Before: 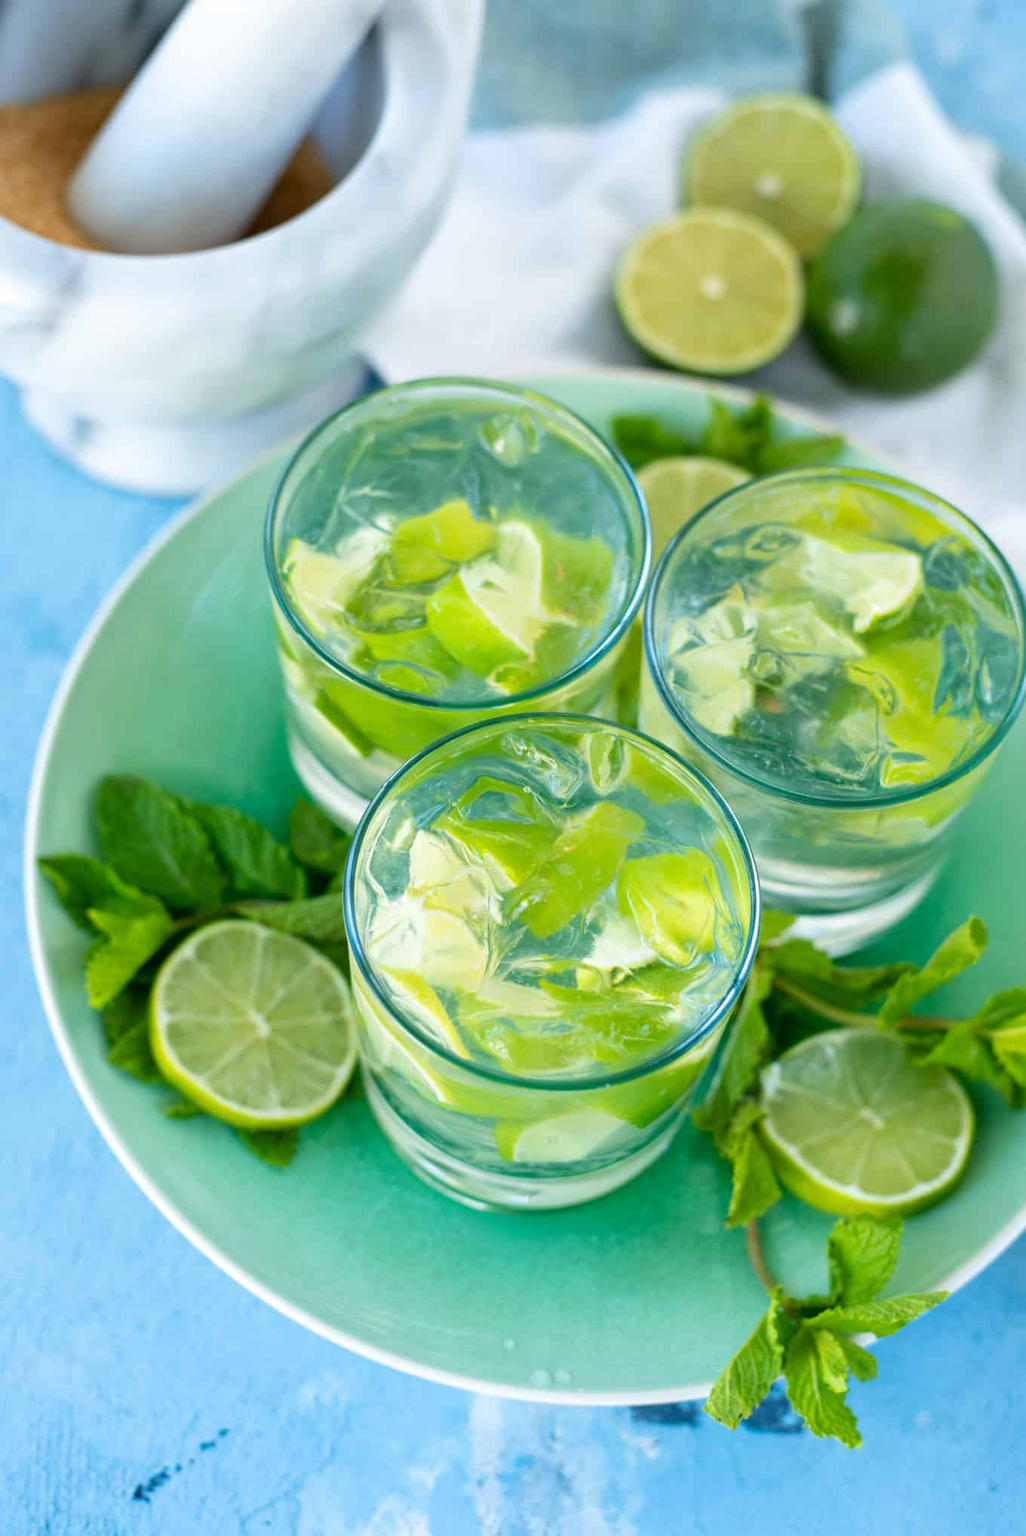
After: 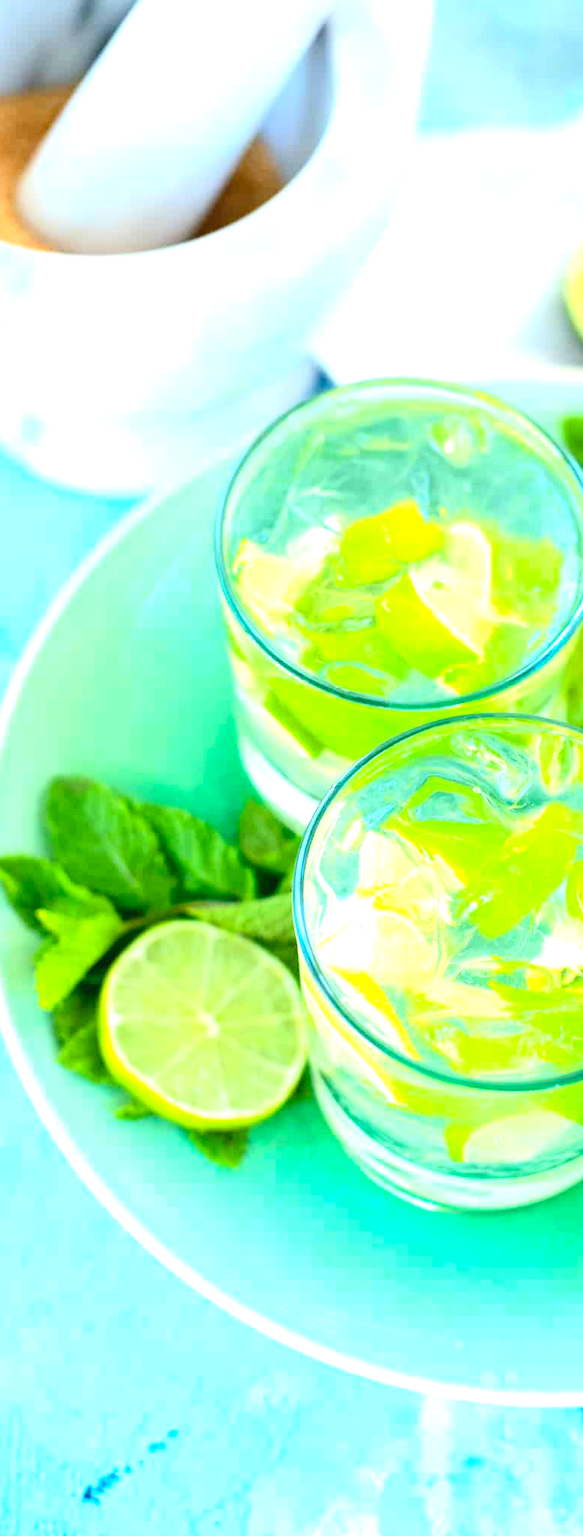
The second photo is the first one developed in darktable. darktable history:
exposure: black level correction 0, exposure 1.104 EV, compensate exposure bias true, compensate highlight preservation false
crop: left 4.929%, right 38.188%
contrast brightness saturation: contrast 0.203, brightness 0.161, saturation 0.222
